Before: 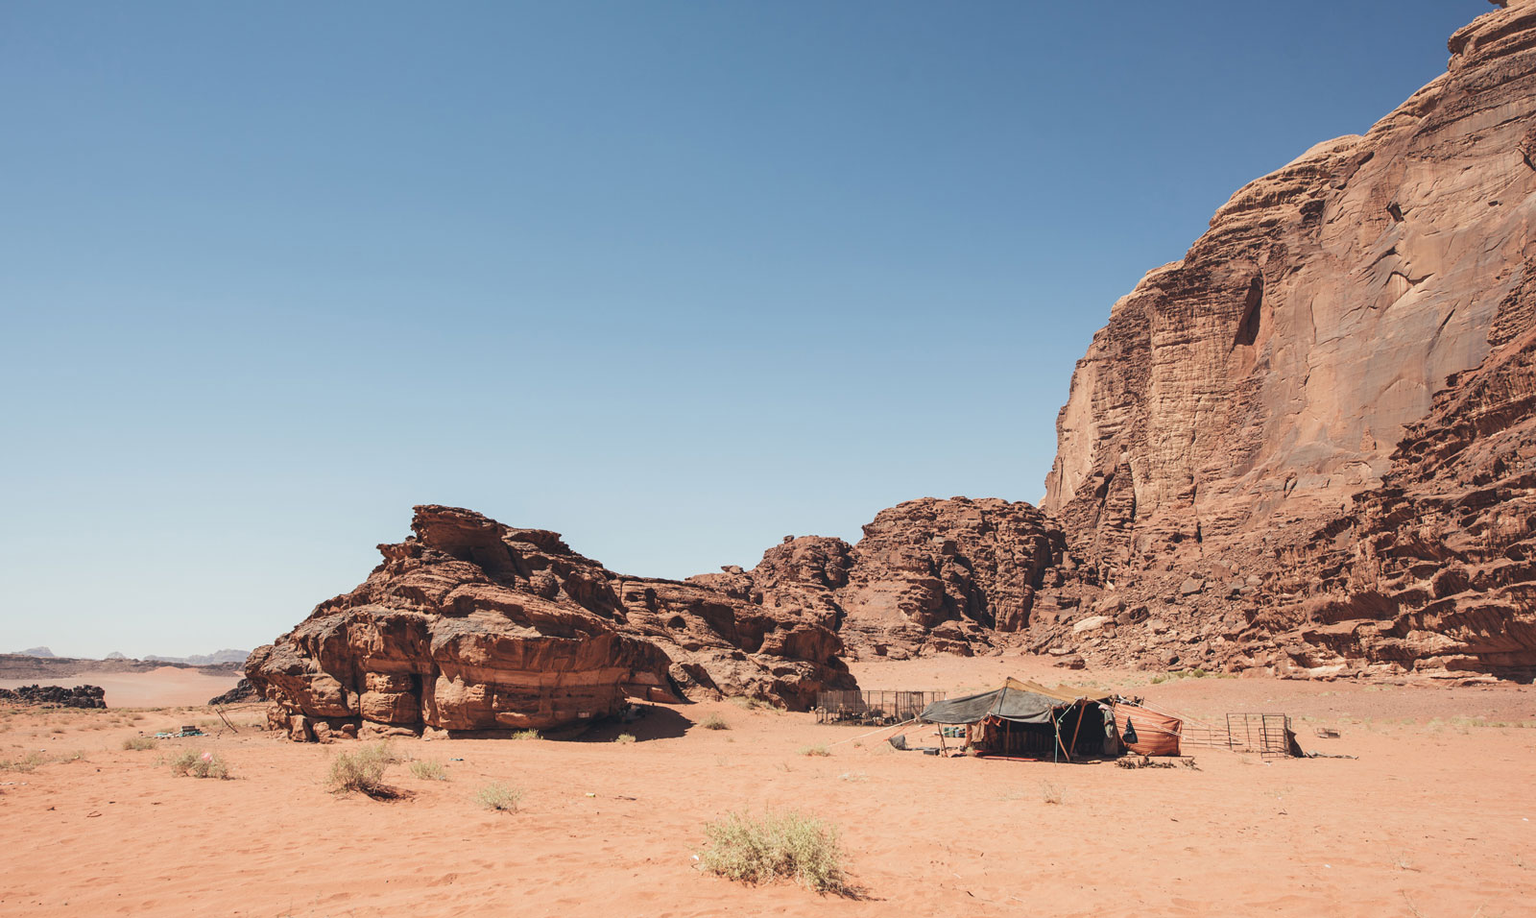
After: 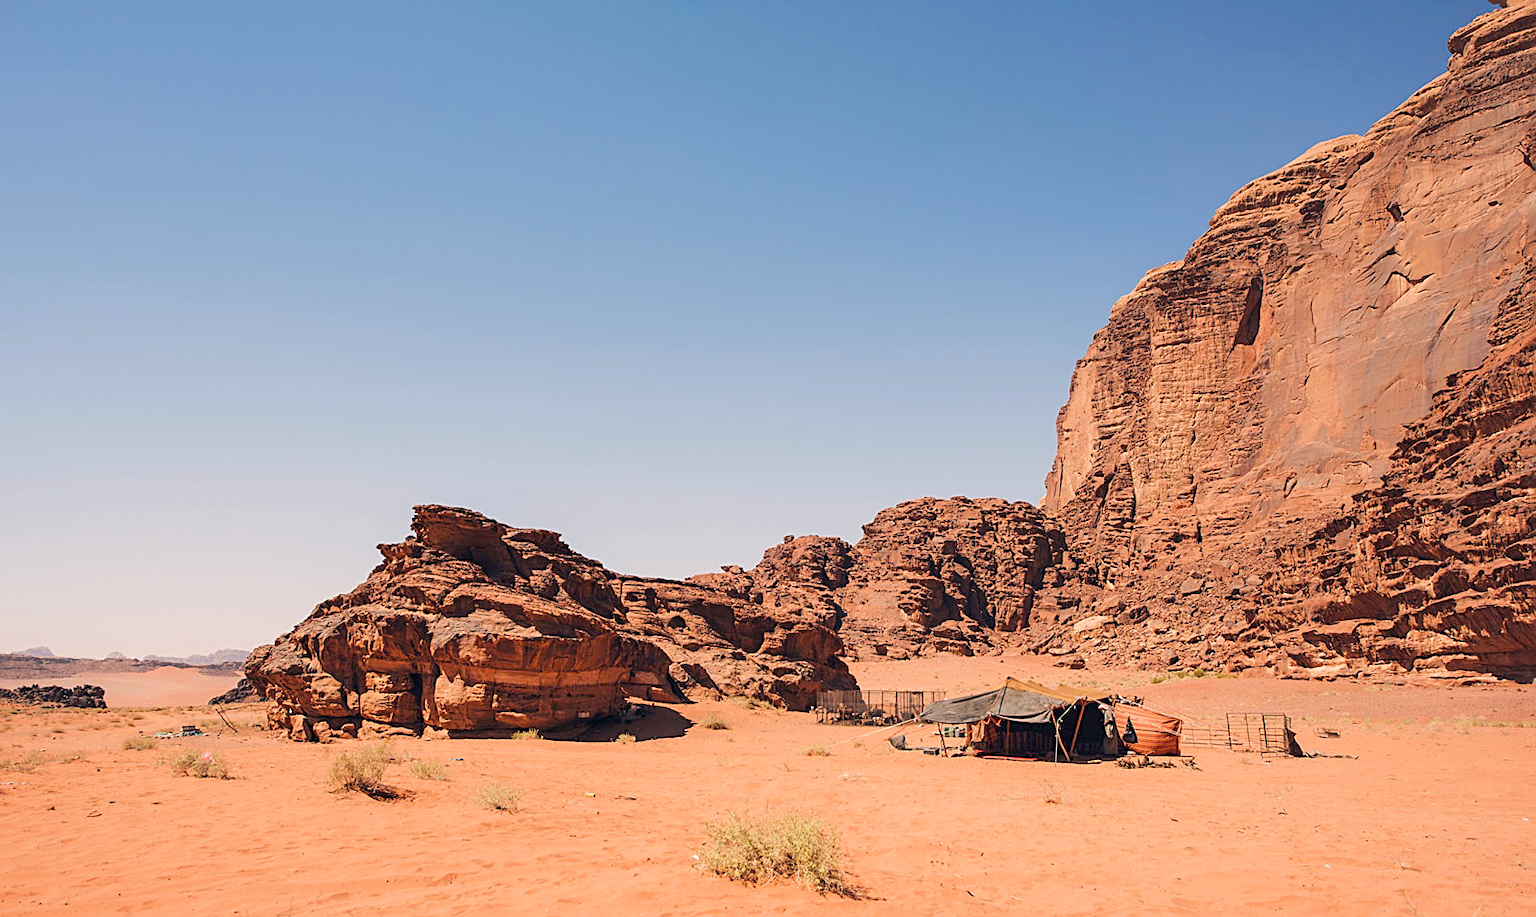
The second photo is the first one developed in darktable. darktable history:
color balance rgb: highlights gain › chroma 2.334%, highlights gain › hue 34.76°, global offset › luminance -0.845%, perceptual saturation grading › global saturation 25.597%, perceptual brilliance grading › mid-tones 10.472%, perceptual brilliance grading › shadows 15.039%
sharpen: on, module defaults
